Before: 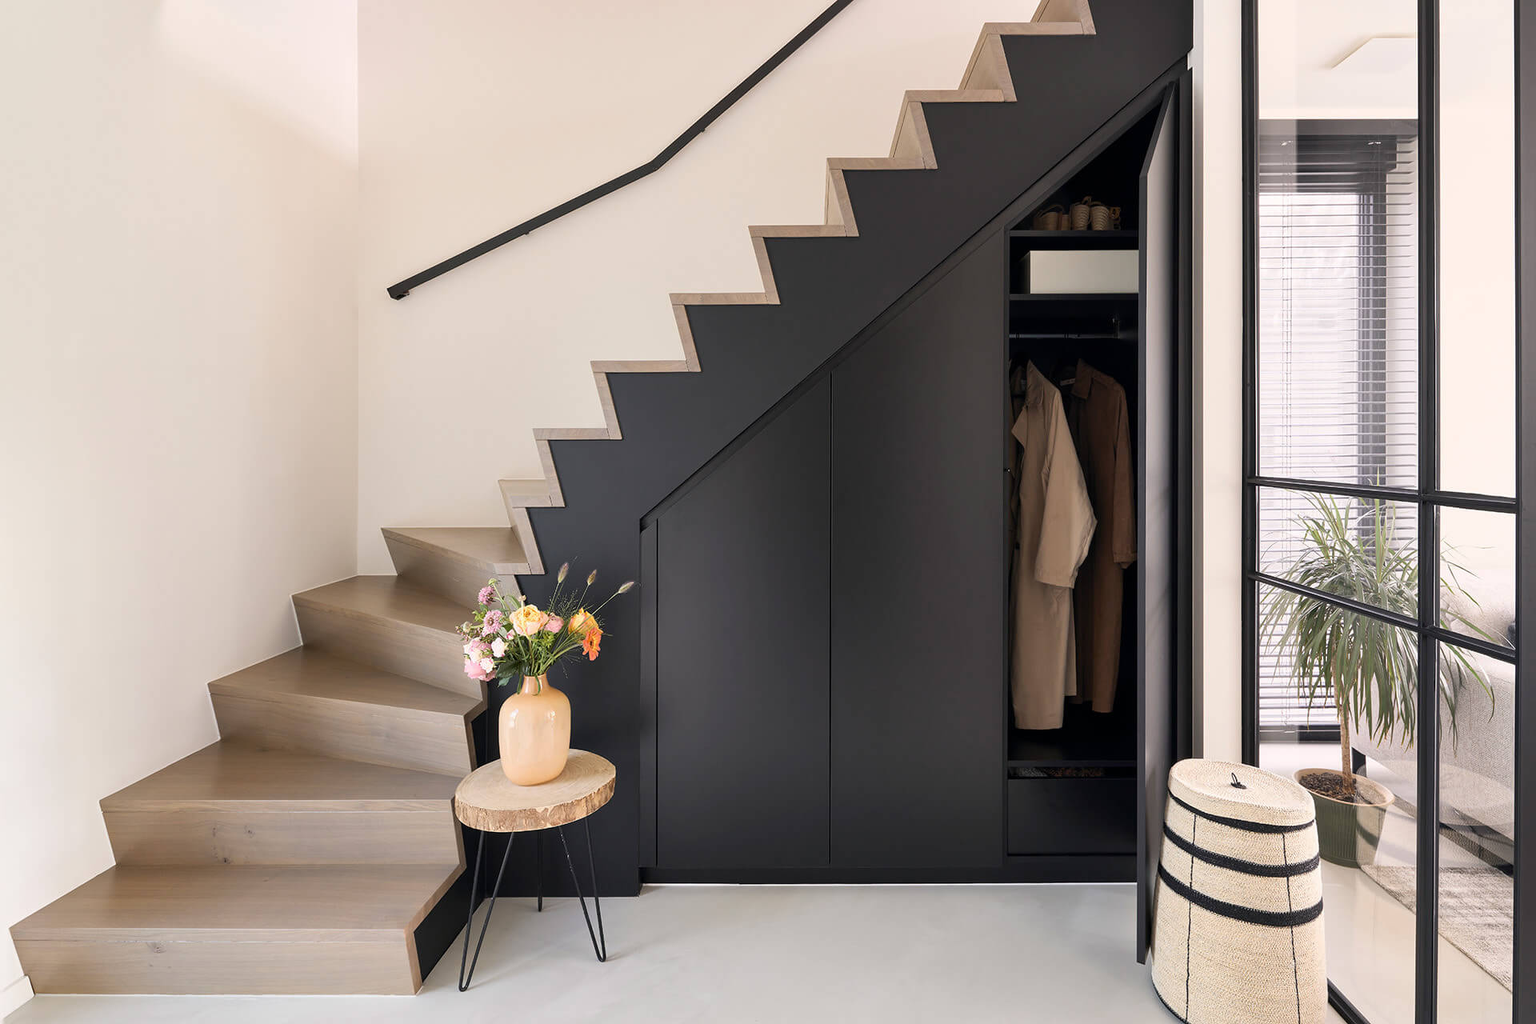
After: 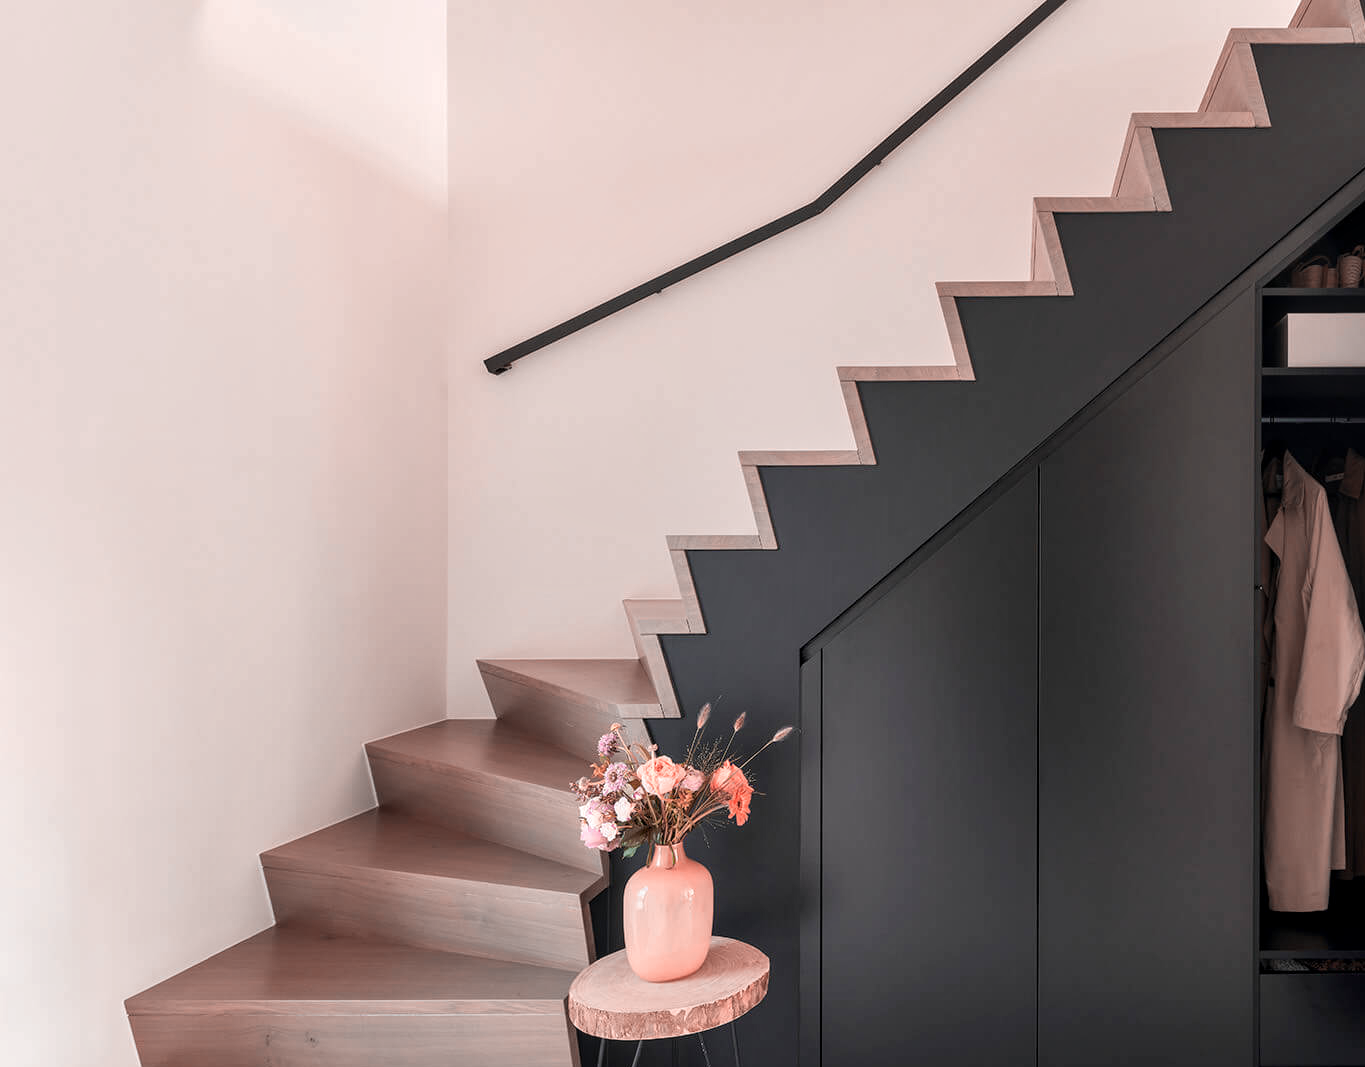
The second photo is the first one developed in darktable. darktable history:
color zones: curves: ch2 [(0, 0.5) (0.084, 0.497) (0.323, 0.335) (0.4, 0.497) (1, 0.5)], process mode strong
local contrast: on, module defaults
crop: right 28.885%, bottom 16.626%
